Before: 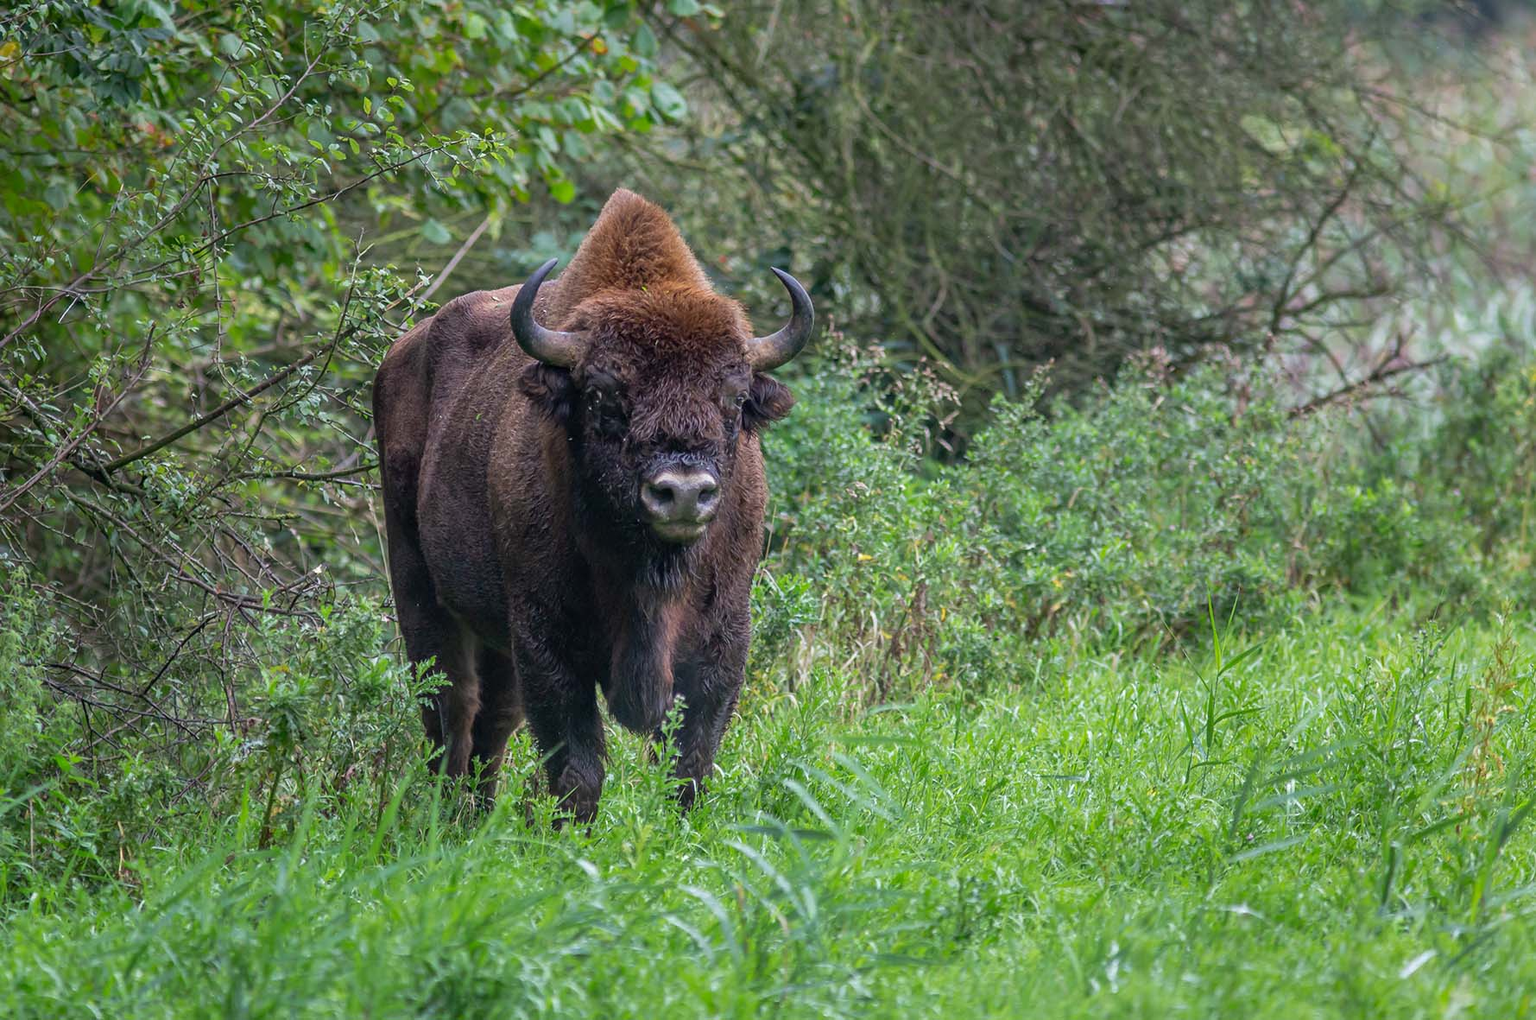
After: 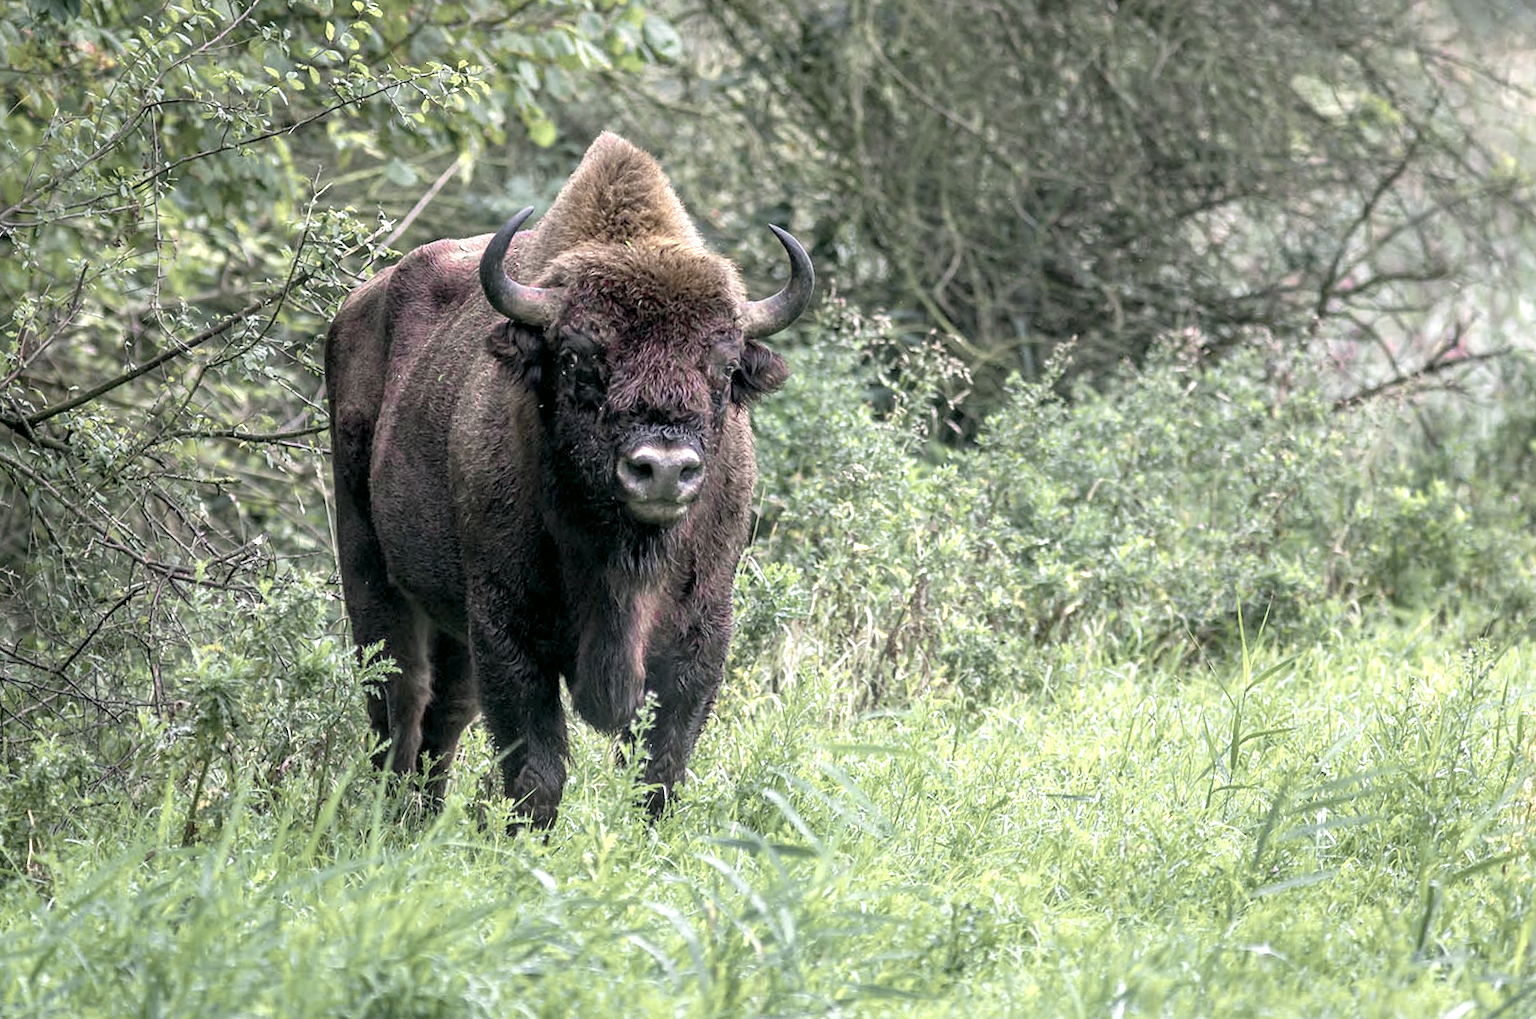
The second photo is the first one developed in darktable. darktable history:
exposure: black level correction 0, exposure 0.697 EV, compensate exposure bias true, compensate highlight preservation false
color balance rgb: global offset › luminance -0.836%, perceptual saturation grading › global saturation 40.134%
crop and rotate: angle -1.97°, left 3.079%, top 4.048%, right 1.499%, bottom 0.623%
color correction: highlights a* 4.48, highlights b* 4.97, shadows a* -8.27, shadows b* 4.9
color zones: curves: ch0 [(0, 0.6) (0.129, 0.585) (0.193, 0.596) (0.429, 0.5) (0.571, 0.5) (0.714, 0.5) (0.857, 0.5) (1, 0.6)]; ch1 [(0, 0.453) (0.112, 0.245) (0.213, 0.252) (0.429, 0.233) (0.571, 0.231) (0.683, 0.242) (0.857, 0.296) (1, 0.453)], mix 27.06%
